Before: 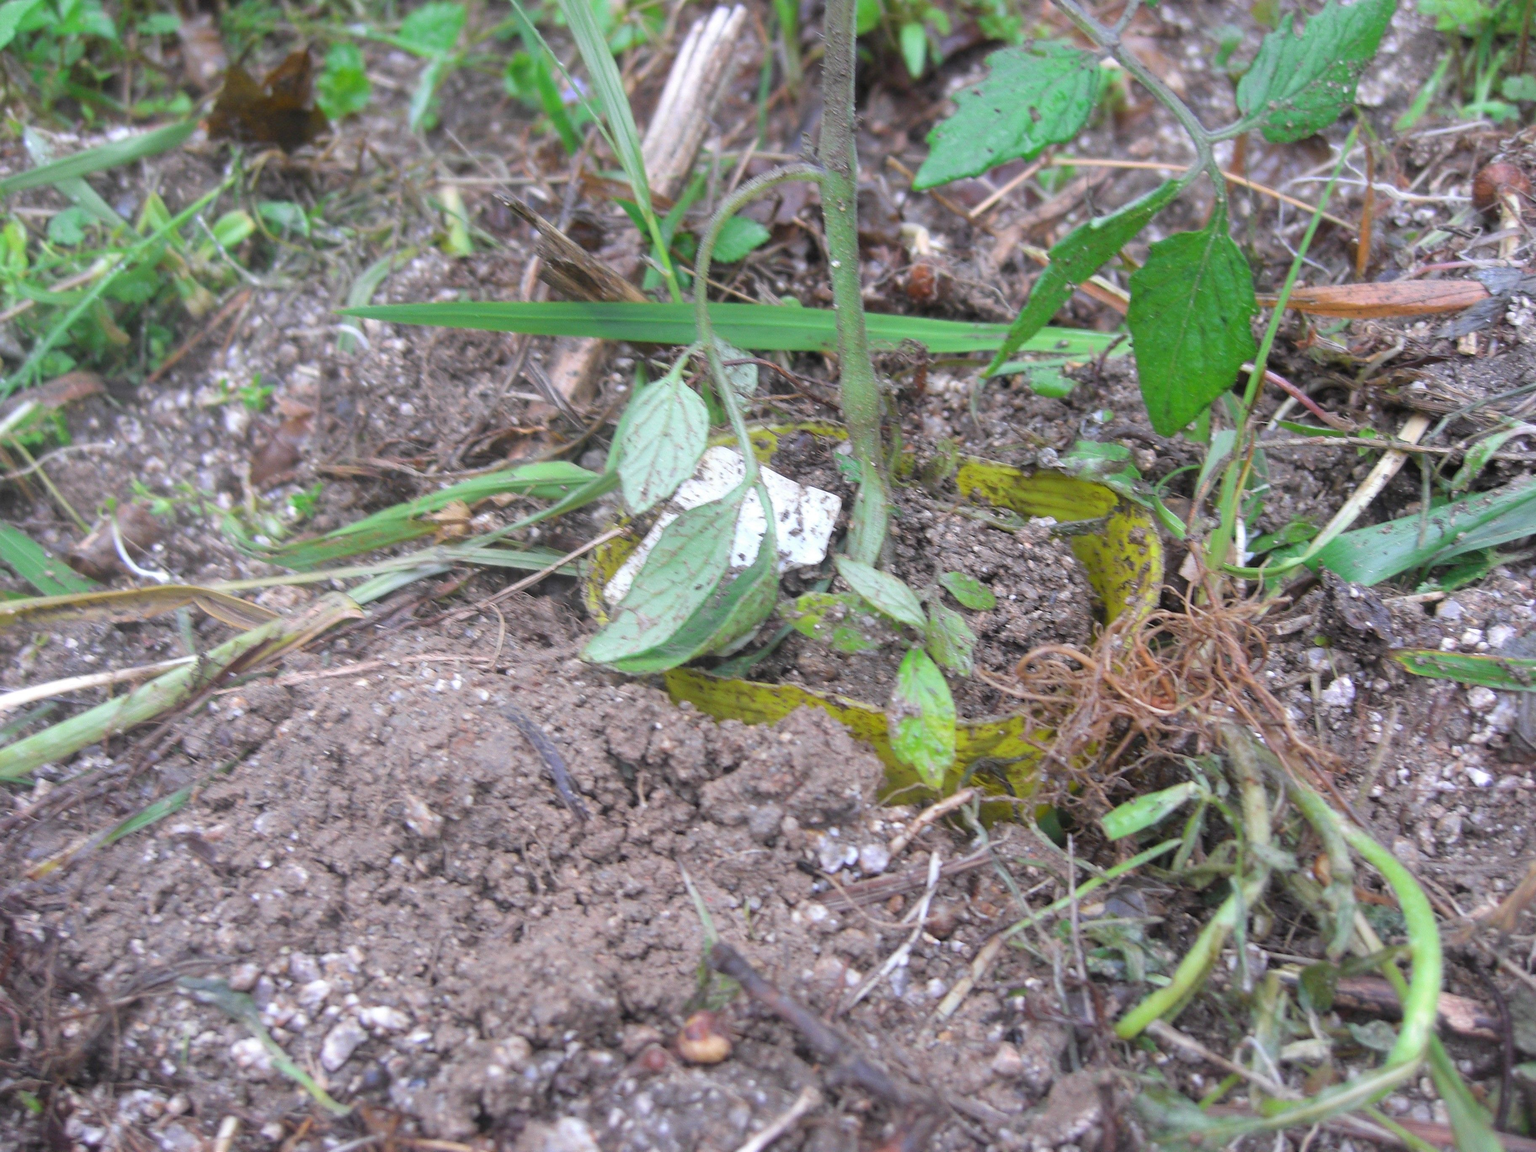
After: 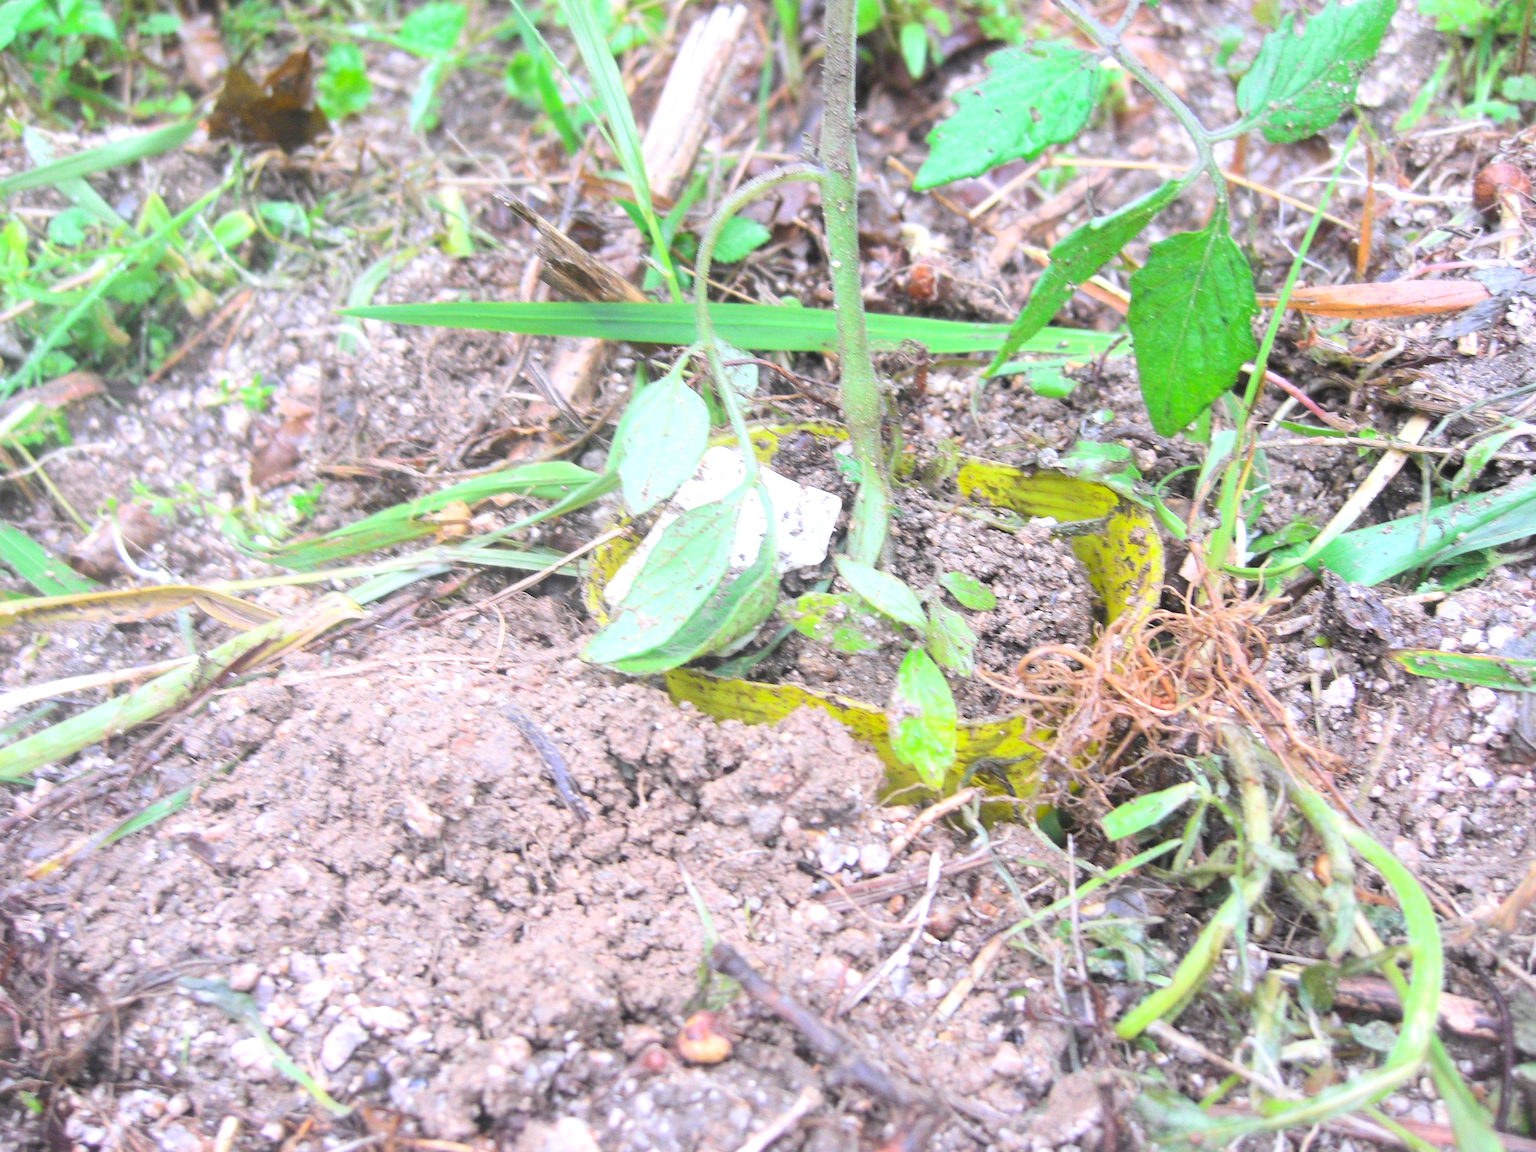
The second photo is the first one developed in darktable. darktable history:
exposure: black level correction 0, exposure 0.687 EV, compensate exposure bias true, compensate highlight preservation false
contrast brightness saturation: contrast 0.195, brightness 0.161, saturation 0.217
